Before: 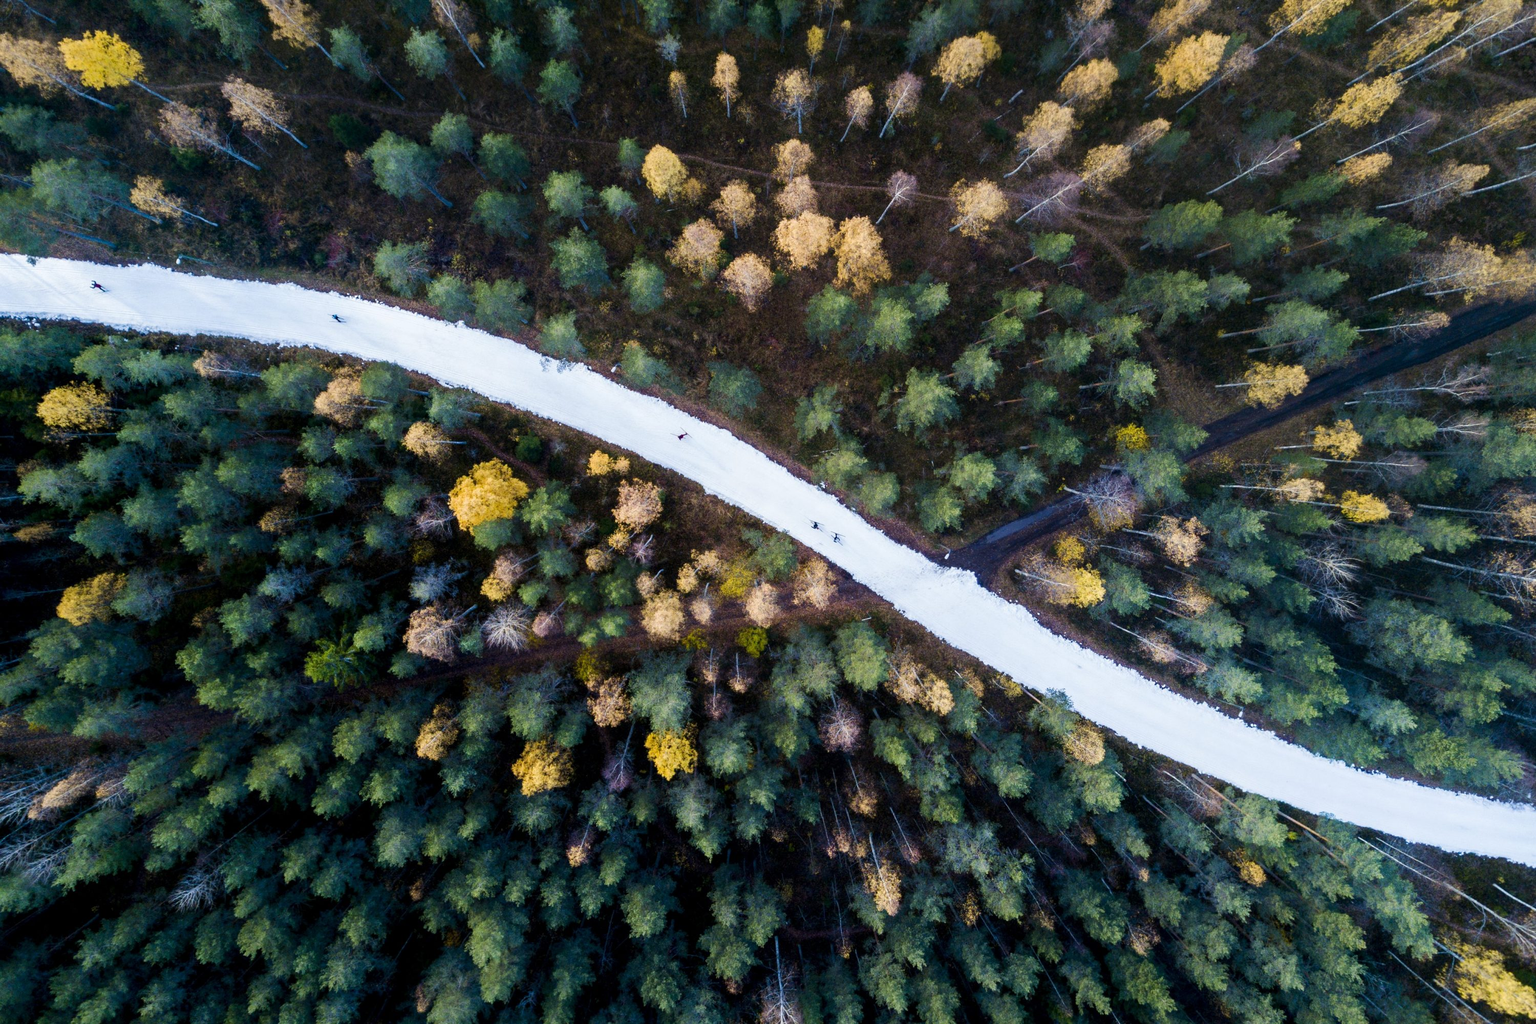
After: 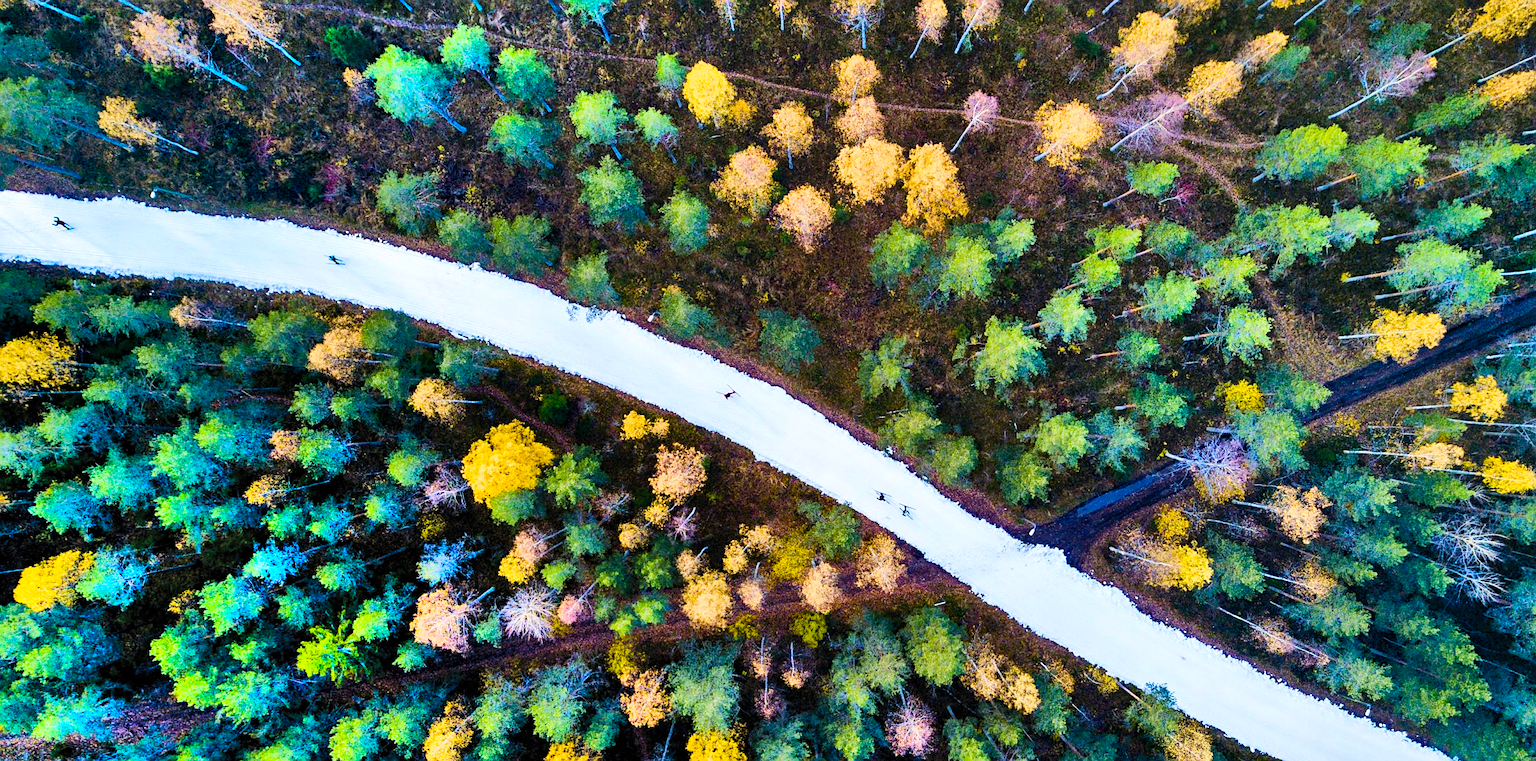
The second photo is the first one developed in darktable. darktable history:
shadows and highlights: radius 123.63, shadows 98.17, white point adjustment -2.99, highlights -99.22, highlights color adjustment 55.09%, soften with gaussian
sharpen: on, module defaults
crop: left 2.908%, top 8.913%, right 9.606%, bottom 25.994%
haze removal: strength 0.291, distance 0.245, compatibility mode true, adaptive false
contrast brightness saturation: contrast 0.197, brightness 0.15, saturation 0.15
color balance rgb: perceptual saturation grading › global saturation 24.255%, perceptual saturation grading › highlights -24.688%, perceptual saturation grading › mid-tones 24.097%, perceptual saturation grading › shadows 40.649%, global vibrance 30.32%, contrast 10.231%
